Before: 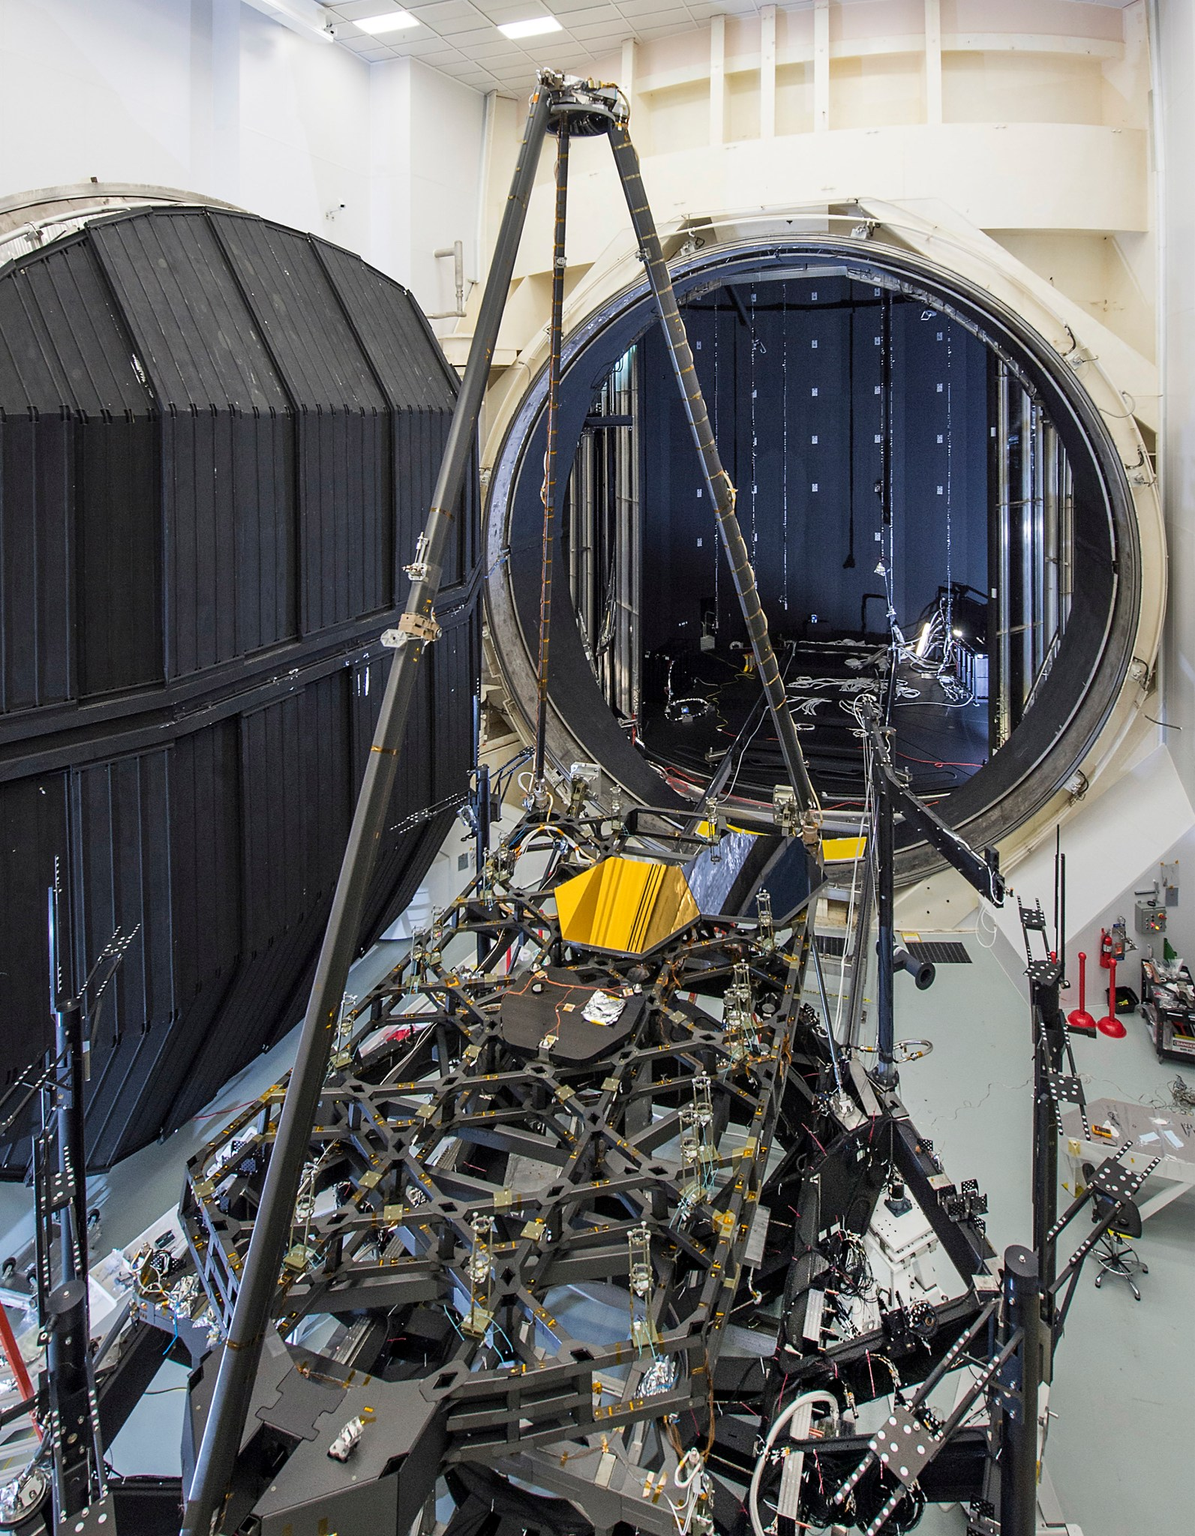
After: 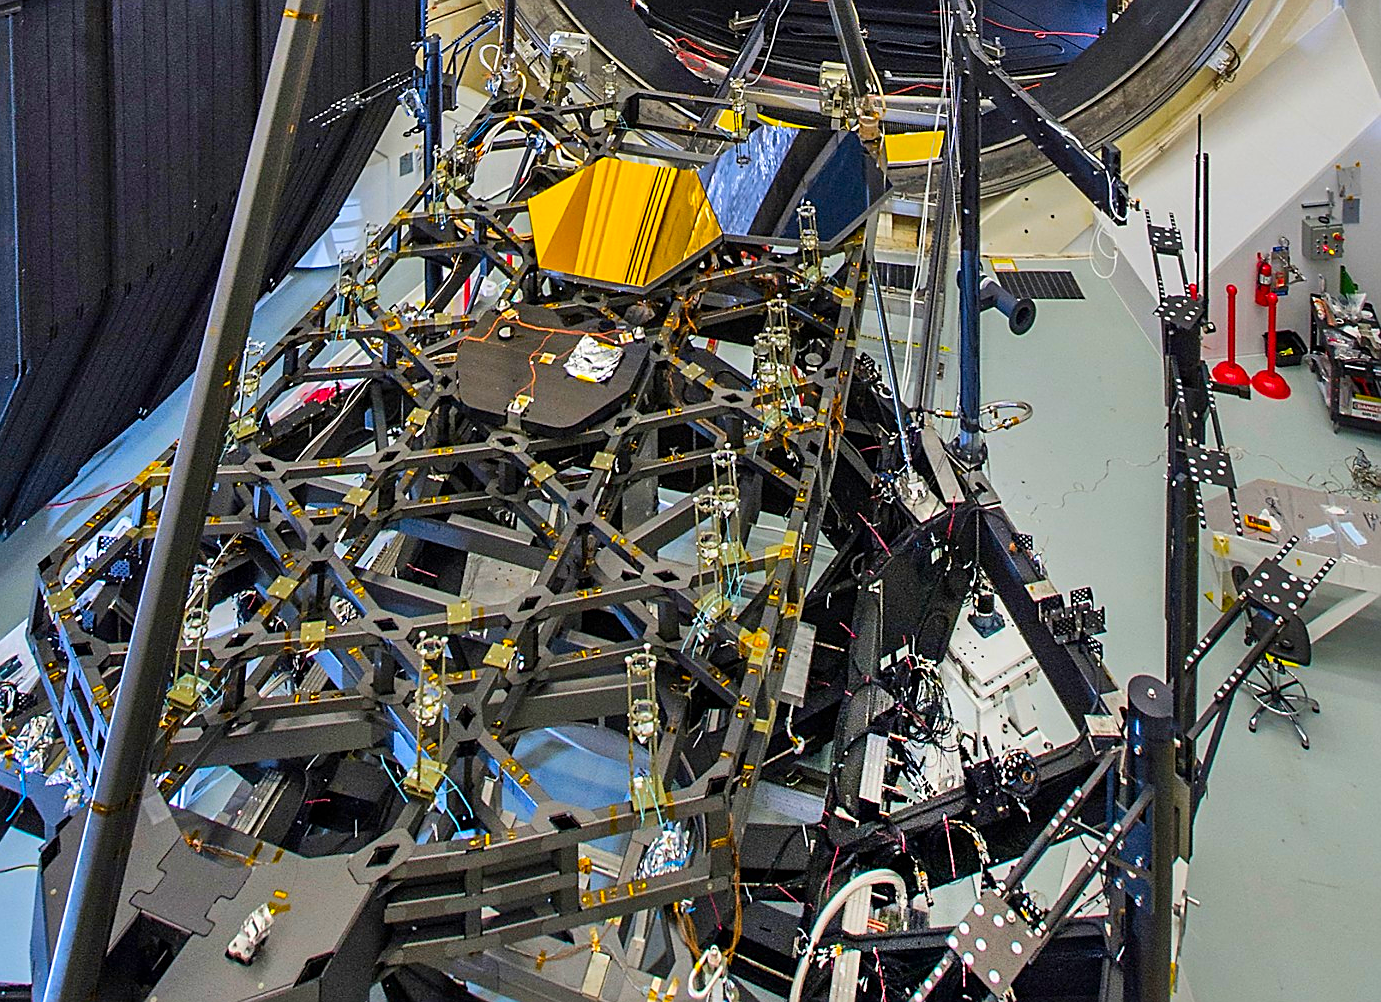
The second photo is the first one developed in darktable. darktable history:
sharpen: on, module defaults
crop and rotate: left 13.306%, top 48.129%, bottom 2.928%
color contrast: green-magenta contrast 1.55, blue-yellow contrast 1.83
shadows and highlights: white point adjustment 1, soften with gaussian
